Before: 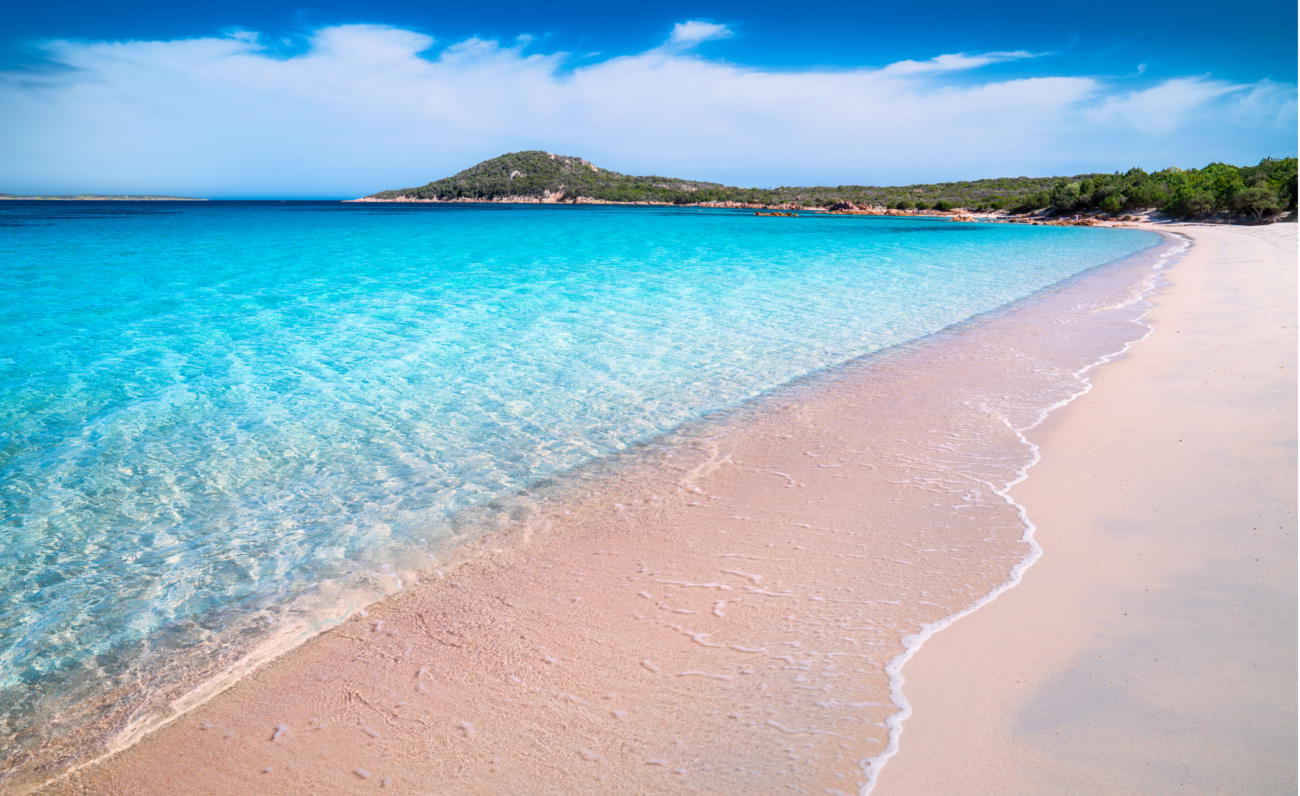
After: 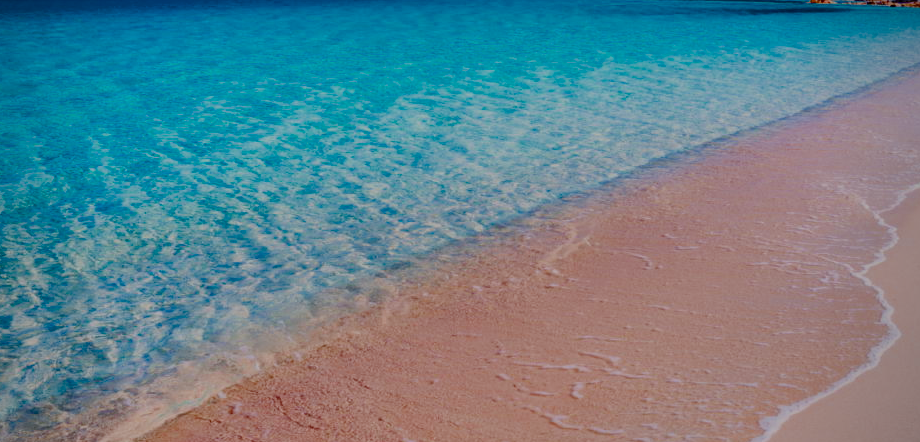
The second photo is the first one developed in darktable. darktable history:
filmic rgb: black relative exposure -7.65 EV, white relative exposure 4.56 EV, hardness 3.61
shadows and highlights: soften with gaussian
contrast brightness saturation: brightness -0.252, saturation 0.205
crop: left 10.947%, top 27.492%, right 18.282%, bottom 16.952%
tone equalizer: -8 EV 0.219 EV, -7 EV 0.446 EV, -6 EV 0.427 EV, -5 EV 0.247 EV, -3 EV -0.246 EV, -2 EV -0.432 EV, -1 EV -0.392 EV, +0 EV -0.269 EV, smoothing diameter 24.93%, edges refinement/feathering 6.69, preserve details guided filter
vignetting: brightness -0.4, saturation -0.308
color balance rgb: global offset › luminance 0.243%, perceptual saturation grading › global saturation 44.015%, perceptual saturation grading › highlights -25.266%, perceptual saturation grading › shadows 50.094%, perceptual brilliance grading › mid-tones 10.113%, perceptual brilliance grading › shadows 15.251%, saturation formula JzAzBz (2021)
